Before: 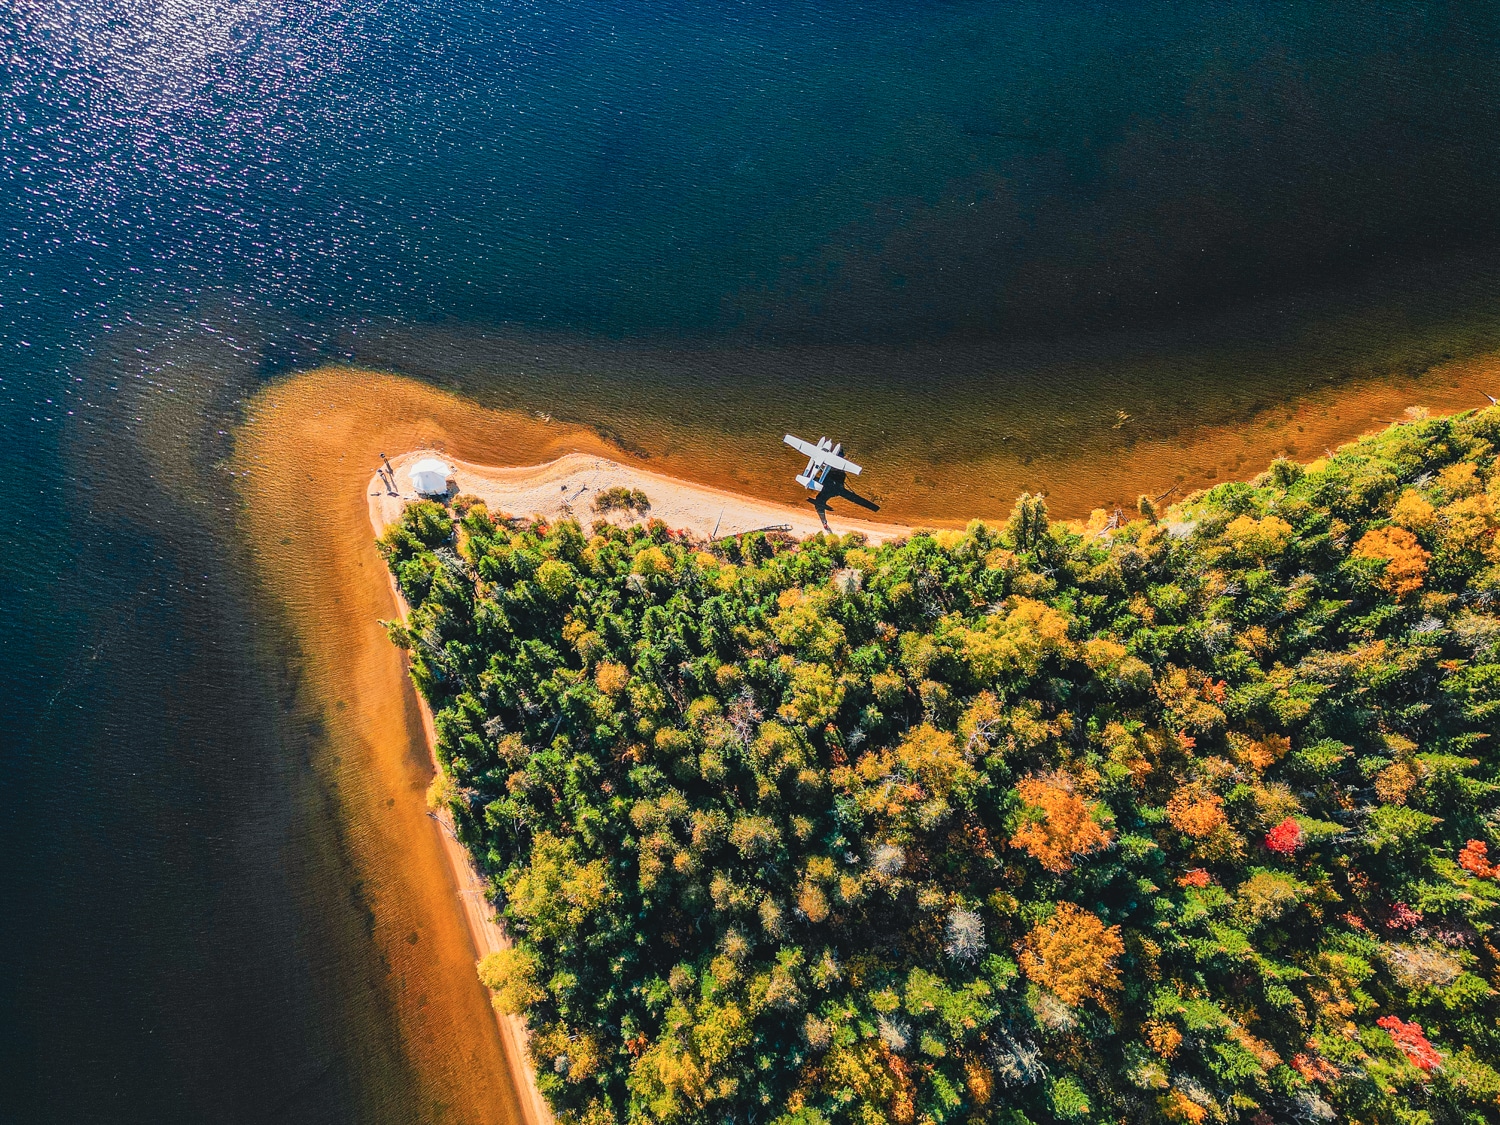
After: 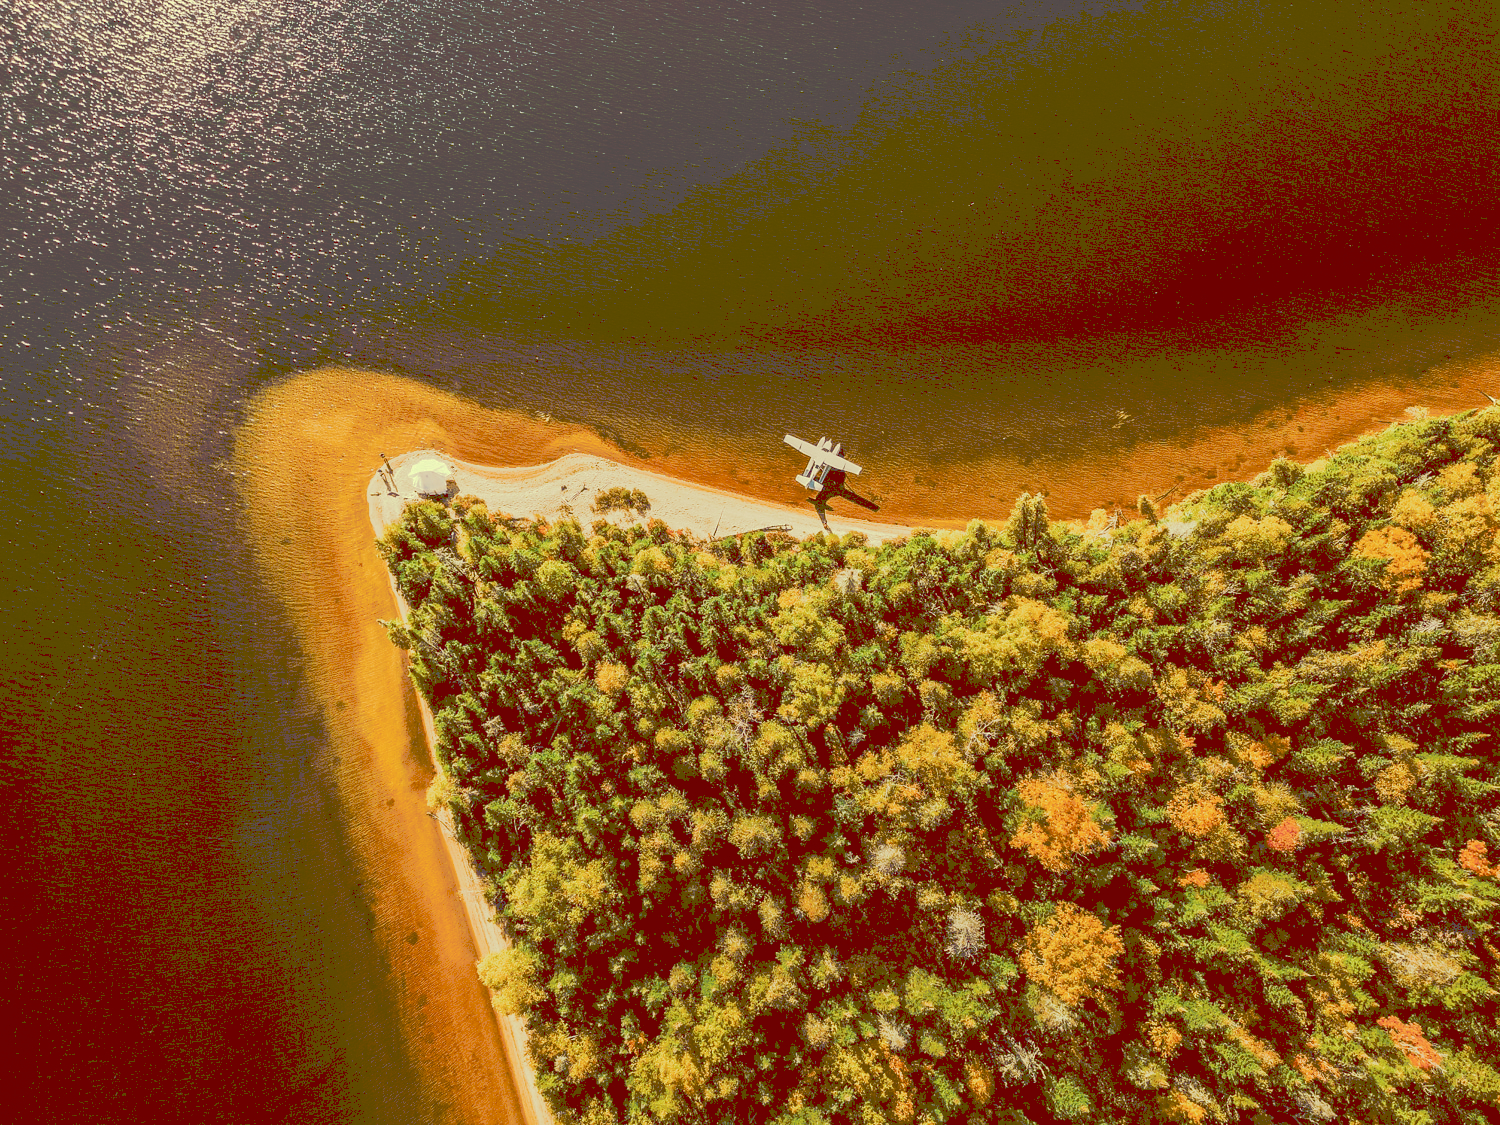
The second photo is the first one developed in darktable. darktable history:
tone curve: curves: ch0 [(0, 0) (0.003, 0.318) (0.011, 0.318) (0.025, 0.318) (0.044, 0.32) (0.069, 0.321) (0.1, 0.322) (0.136, 0.324) (0.177, 0.327) (0.224, 0.332) (0.277, 0.352) (0.335, 0.397) (0.399, 0.458) (0.468, 0.539) (0.543, 0.617) (0.623, 0.689) (0.709, 0.752) (0.801, 0.819) (0.898, 0.871) (1, 1)], preserve colors none
color look up table: target L [97.88, 86.44, 78.21, 78.67, 77.06, 64.81, 56.89, 48.34, 50.21, 39.14, 33.38, 13.99, 82.71, 84.06, 73.93, 76.78, 69.69, 64.44, 56.85, 63.23, 57.93, 49.68, 45.64, 42.71, 33.94, 31.43, 25.65, 11.24, 99.74, 85.4, 74.91, 81.48, 65.81, 87.07, 73.02, 48.77, 76.17, 49.45, 49.57, 33.22, 14.91, 29.94, 12.53, 12.7, 11.32, 66.12, 46.91, 46.54, 32.06], target a [-22.87, -27.62, -40.54, -41.28, -12.08, -7.44, -27.85, -34.91, -13.27, -14.29, -10.18, 37.8, 1.06, 1.776, 17.02, 17.72, 39.27, 46.37, 11.98, 21.9, 42.54, 33.69, 13.25, 43.54, 15.01, 28.5, 26.8, 47.84, -5.241, 11.82, 3.589, 6.832, 7.57, 8.91, 12.28, 8.27, 15.27, 44.61, 14.54, 23.37, 41.67, 24.71, 50.34, 50.67, 48, -31.35, -12.04, -8.613, -0.772], target b [50.12, 54.81, 35.7, 50.05, 31.89, 37.55, 37.32, 82.75, 21.59, 67.04, 57.04, 23.8, 64.86, 32.76, 51.83, 36.32, 31.24, 48.57, 97.42, 28.22, 99.32, 84.88, 78.16, 73.2, 58, 53.73, 43.91, 19.06, 33.83, 19.81, 4.358, 17.31, 24.14, 16.24, -4.728, 23.97, -1.582, 16.23, 15.49, 20.44, 25.36, -13.55, 21.27, 21.47, 19.16, 11.2, 10.91, -5.874, 54.68], num patches 49
